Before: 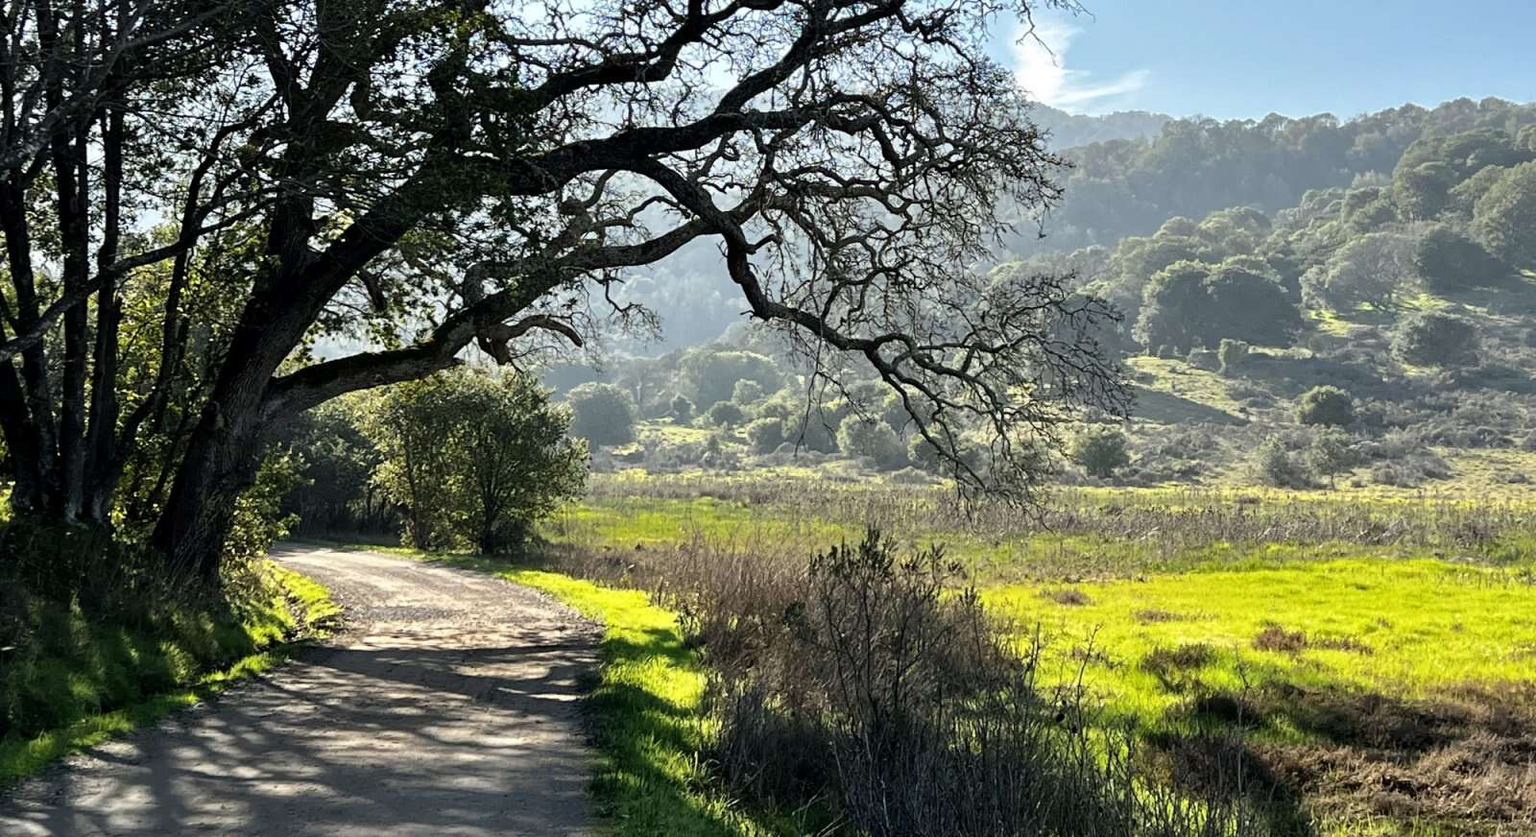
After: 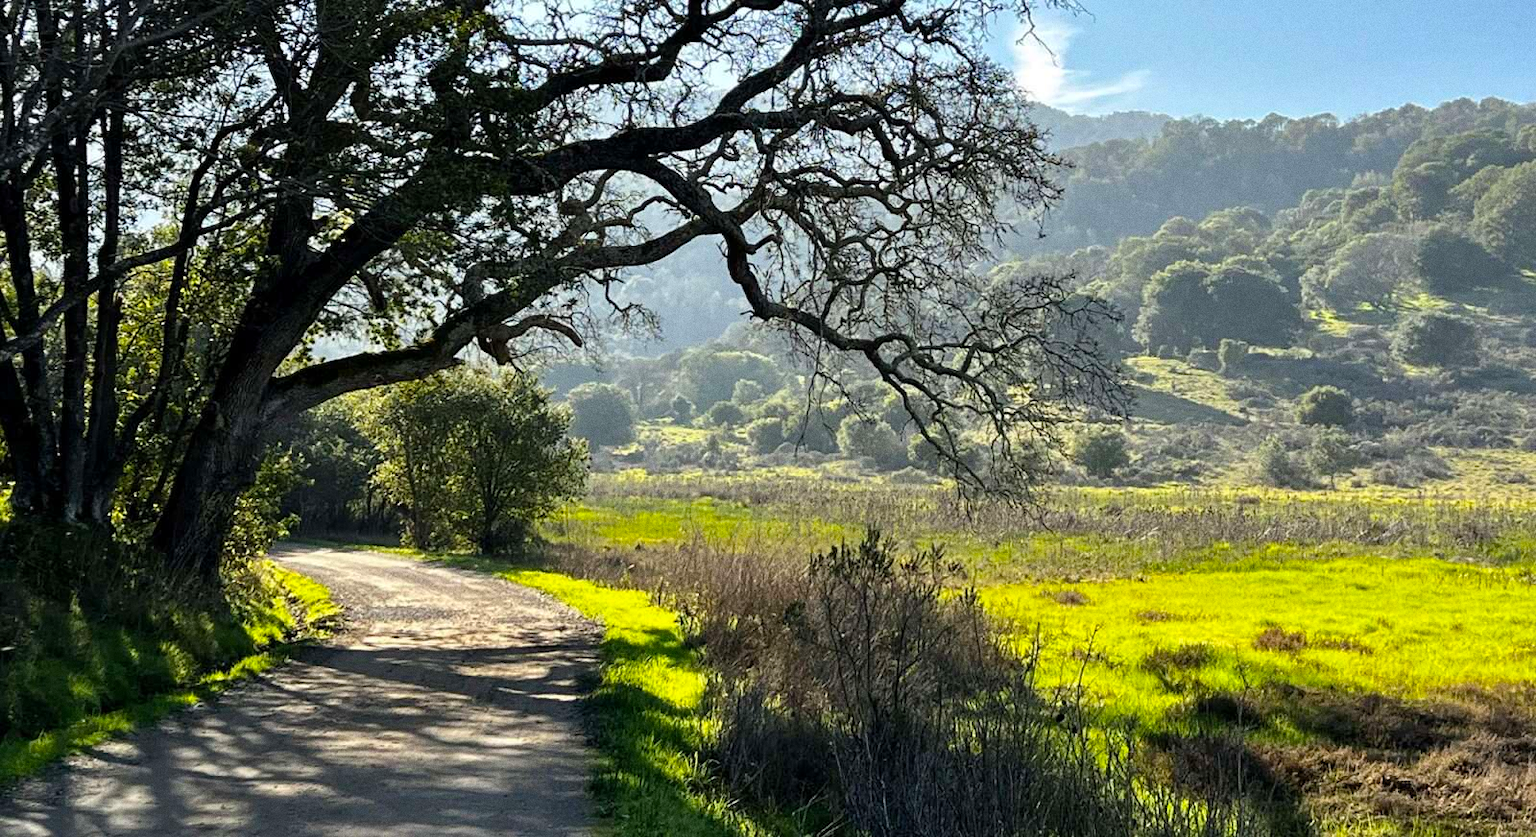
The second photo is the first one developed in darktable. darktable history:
color balance rgb: perceptual saturation grading › global saturation 20%, global vibrance 20%
grain: coarseness 0.09 ISO
